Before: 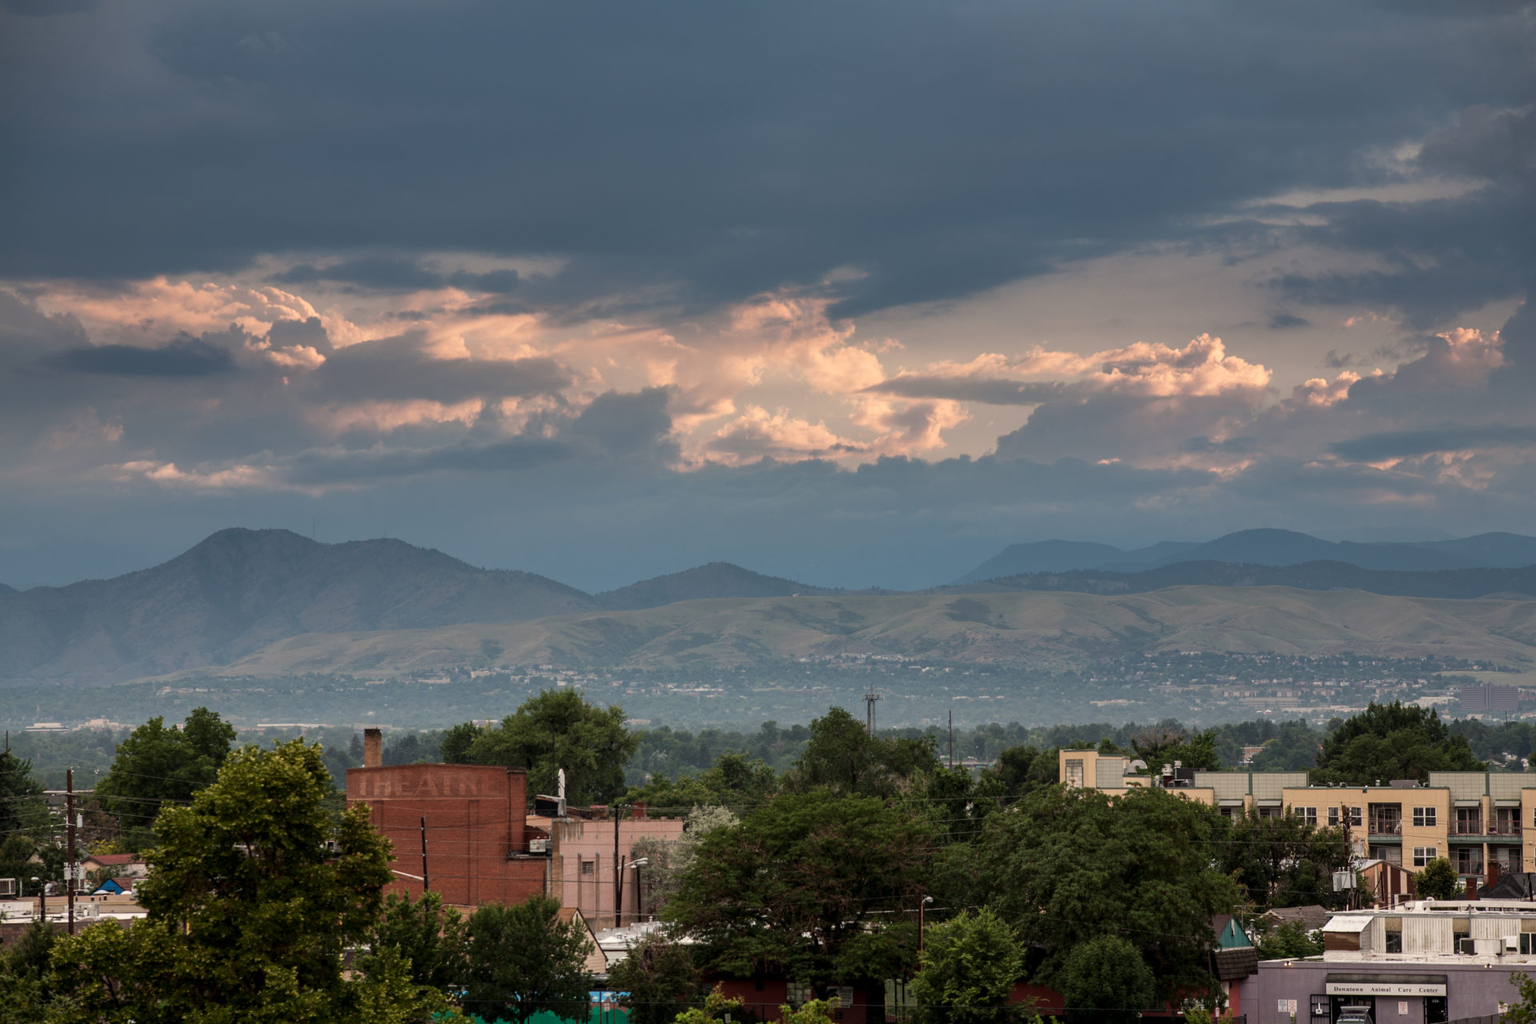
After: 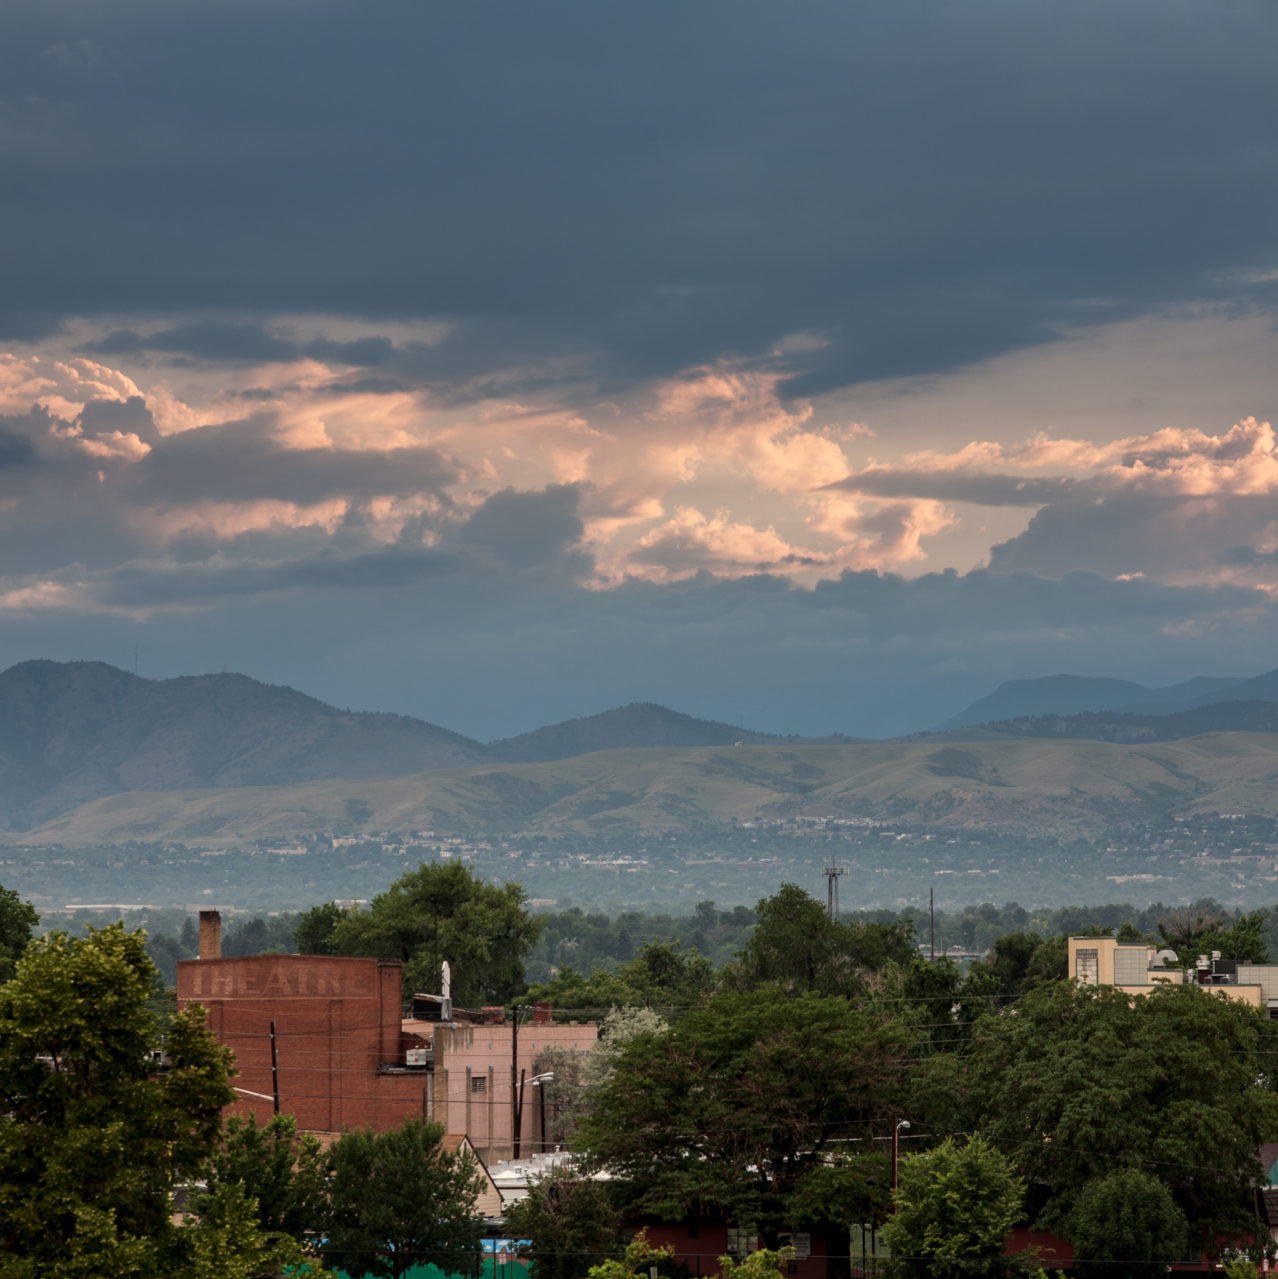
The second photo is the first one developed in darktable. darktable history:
crop and rotate: left 13.348%, right 20.049%
